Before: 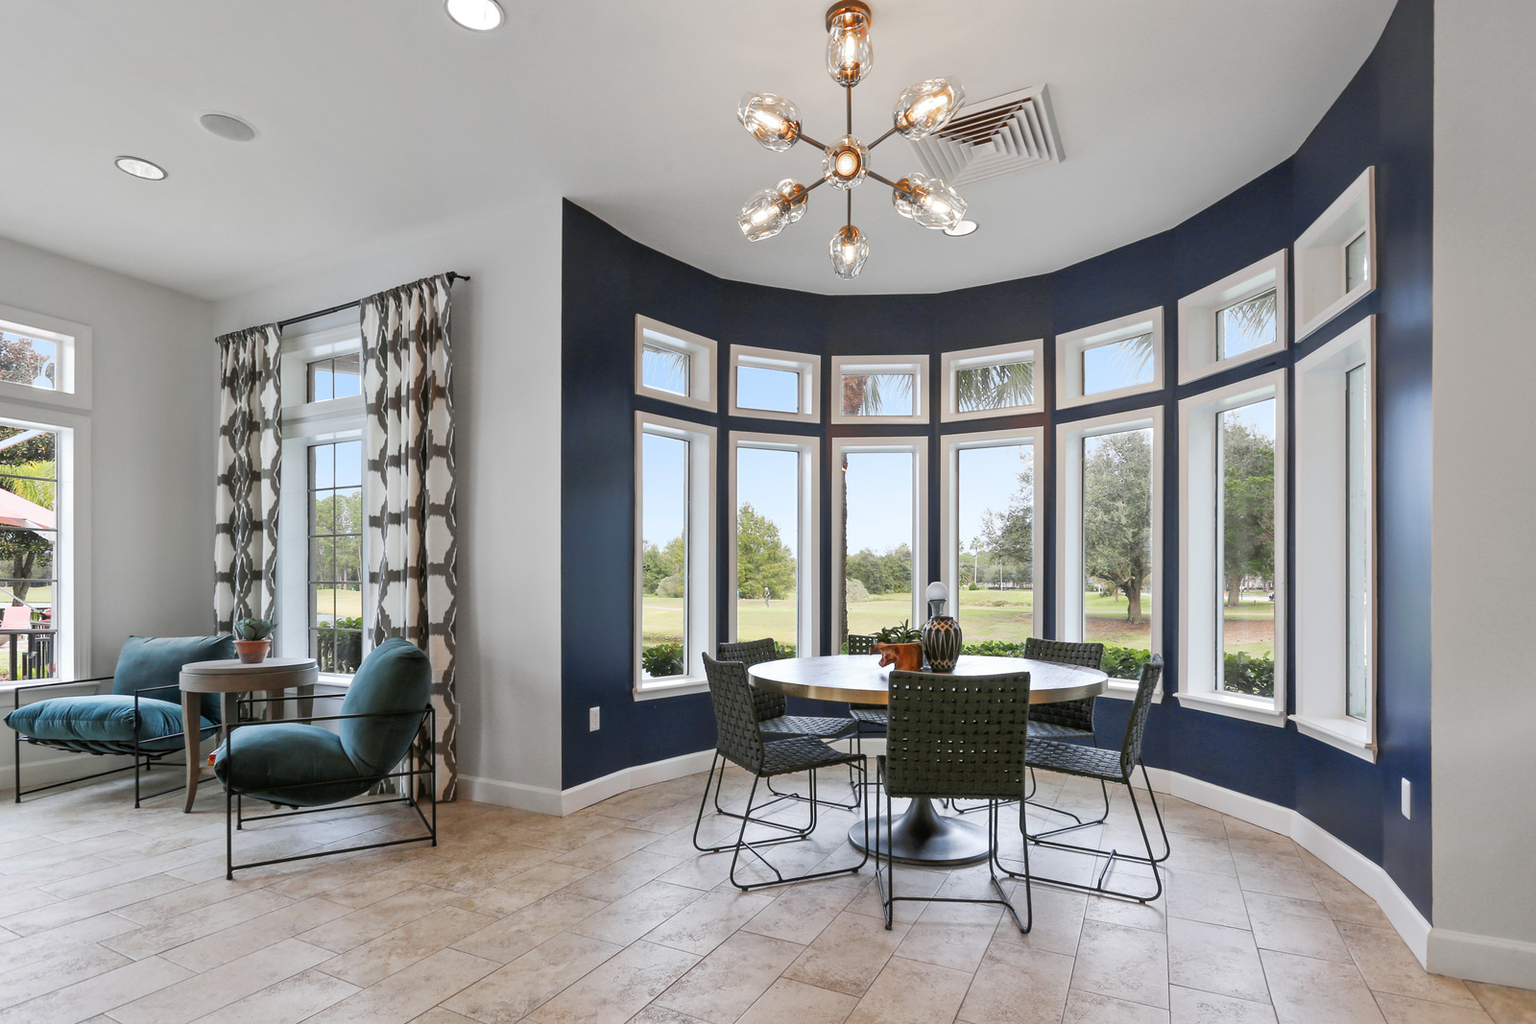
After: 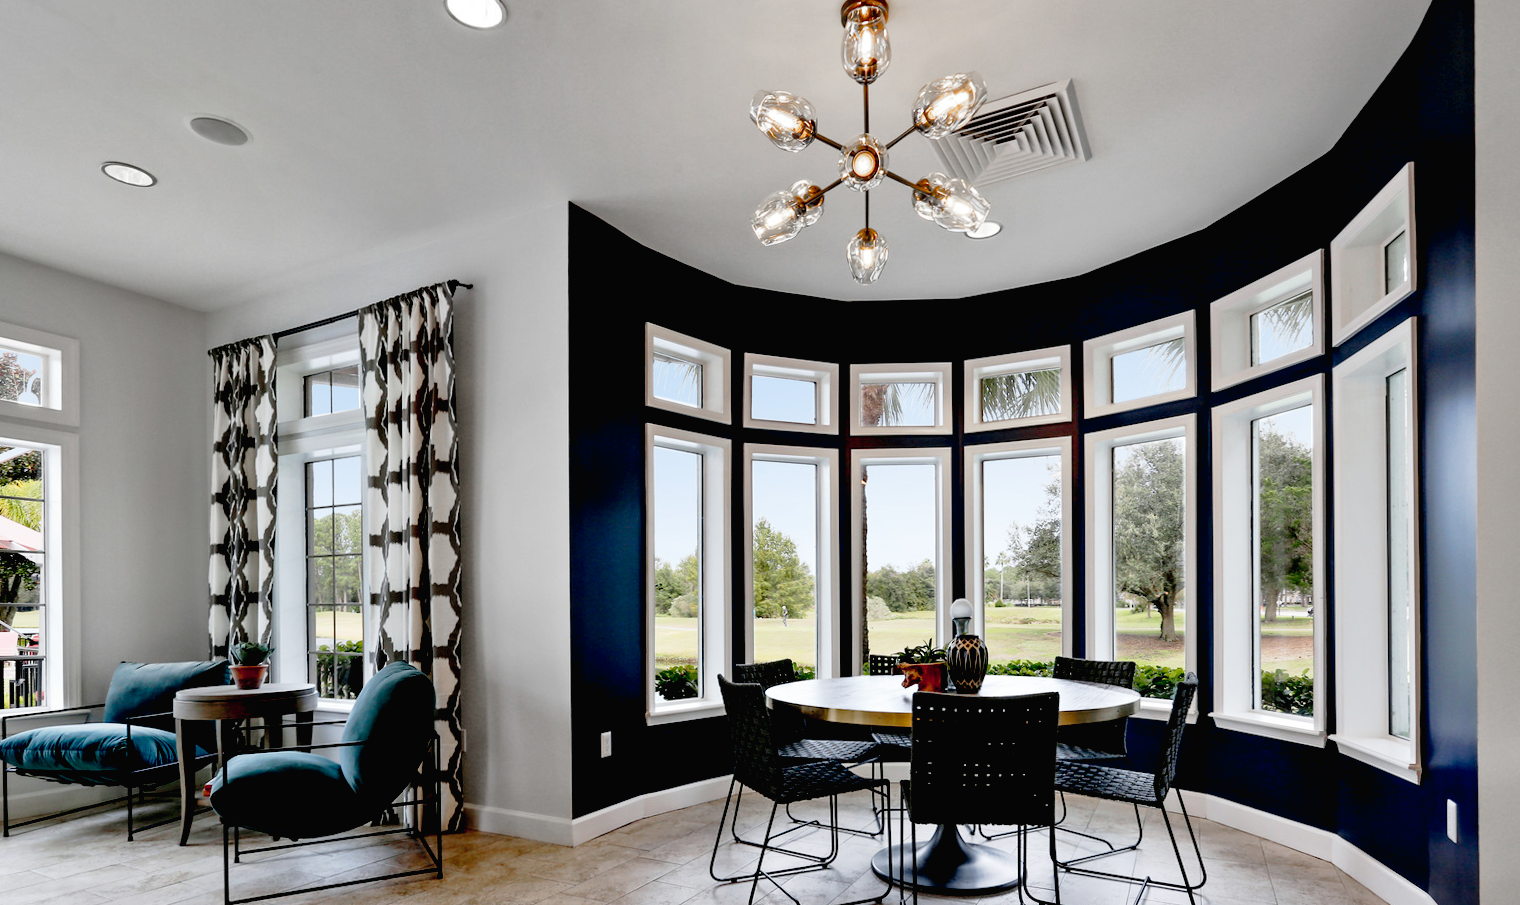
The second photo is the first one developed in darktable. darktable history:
color correction: highlights b* -0.008, saturation 0.795
tone curve: curves: ch0 [(0, 0.013) (0.117, 0.081) (0.257, 0.259) (0.408, 0.45) (0.611, 0.64) (0.81, 0.857) (1, 1)]; ch1 [(0, 0) (0.287, 0.198) (0.501, 0.506) (0.56, 0.584) (0.715, 0.741) (0.976, 0.992)]; ch2 [(0, 0) (0.369, 0.362) (0.5, 0.5) (0.537, 0.547) (0.59, 0.603) (0.681, 0.754) (1, 1)], preserve colors none
exposure: black level correction 0.058, compensate highlight preservation false
levels: black 0.103%
crop and rotate: angle 0.445°, left 0.4%, right 3.457%, bottom 14.177%
shadows and highlights: soften with gaussian
